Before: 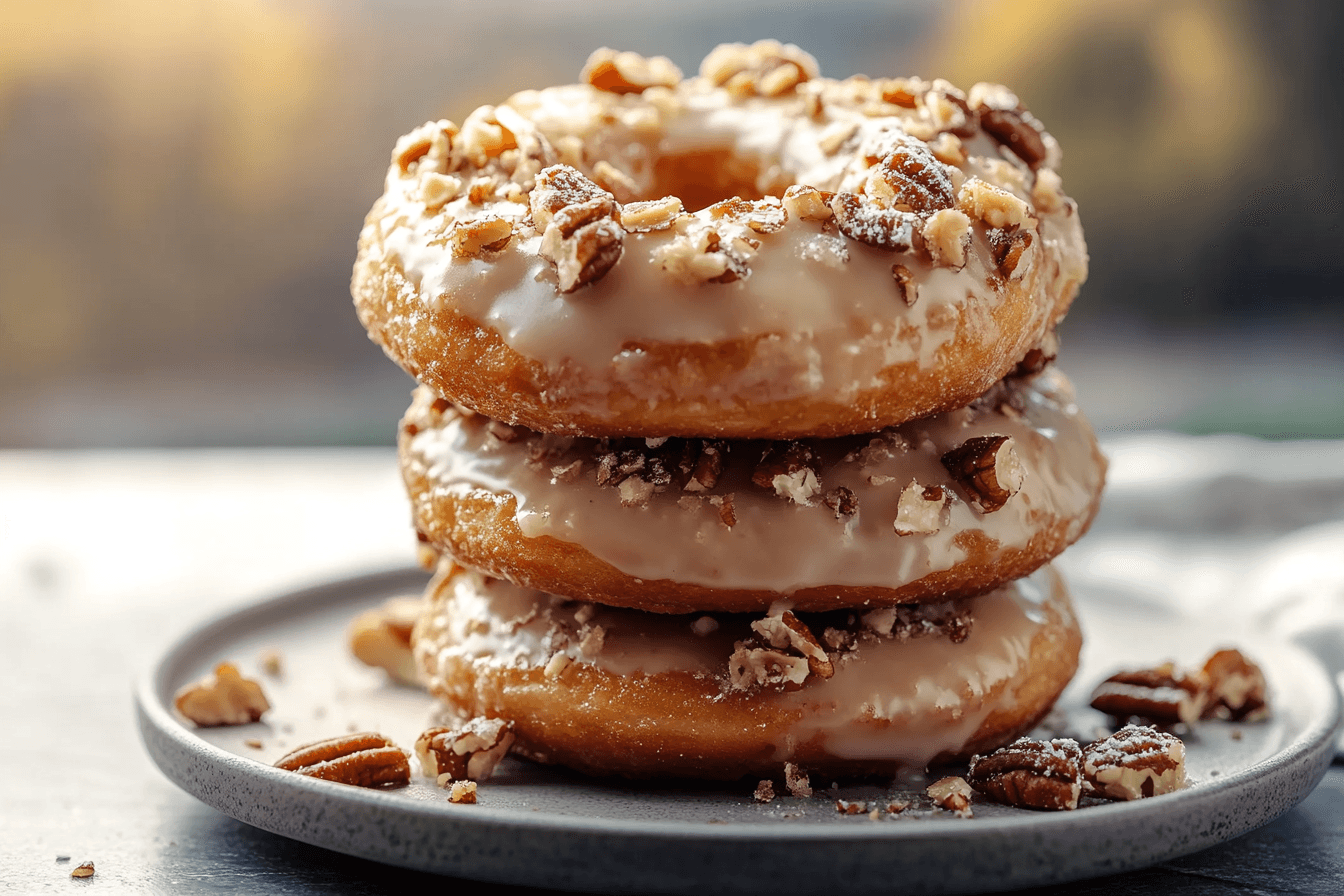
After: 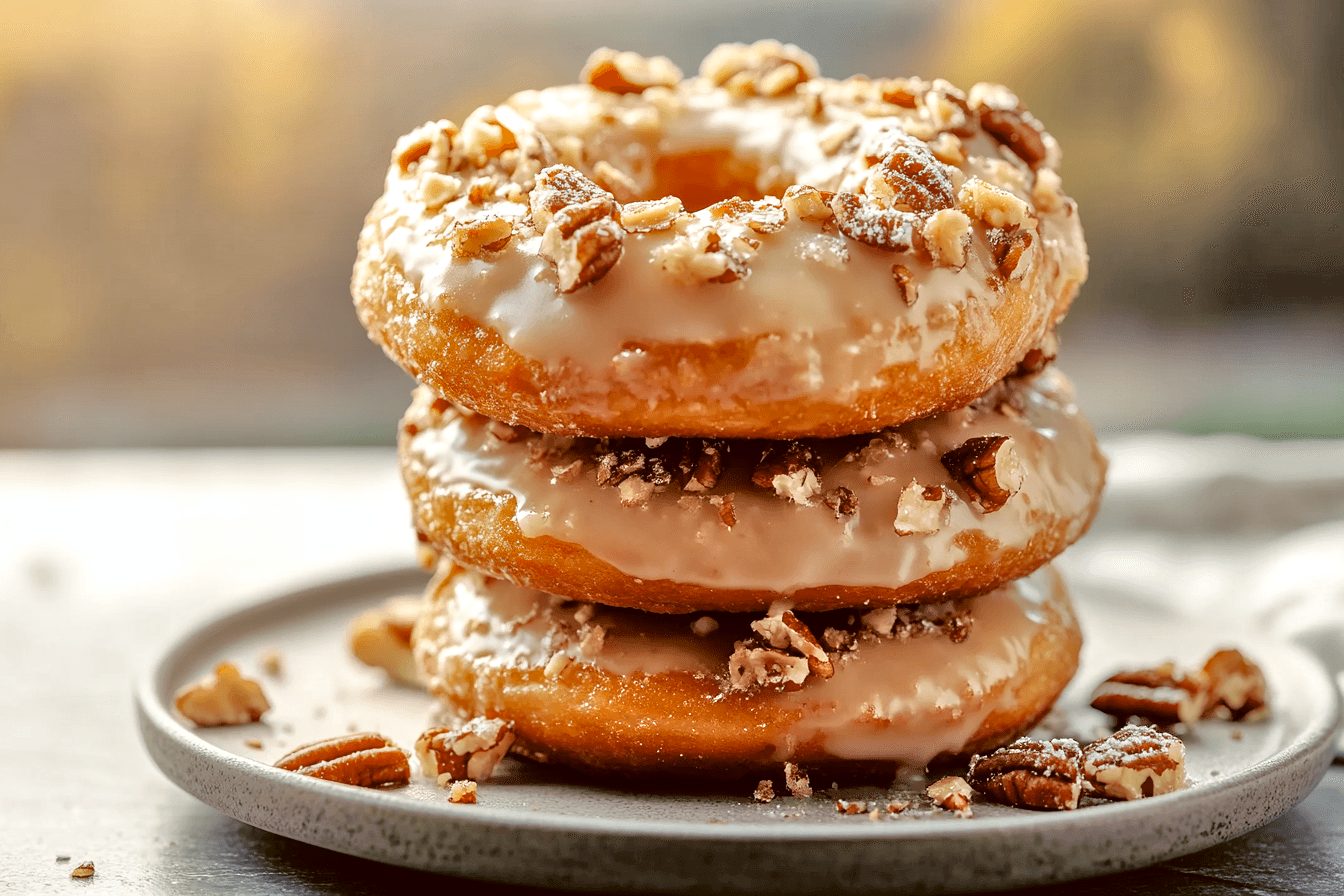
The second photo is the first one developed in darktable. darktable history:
color correction: highlights a* -0.482, highlights b* 0.161, shadows a* 4.66, shadows b* 20.72
tone equalizer: -7 EV 0.15 EV, -6 EV 0.6 EV, -5 EV 1.15 EV, -4 EV 1.33 EV, -3 EV 1.15 EV, -2 EV 0.6 EV, -1 EV 0.15 EV, mask exposure compensation -0.5 EV
